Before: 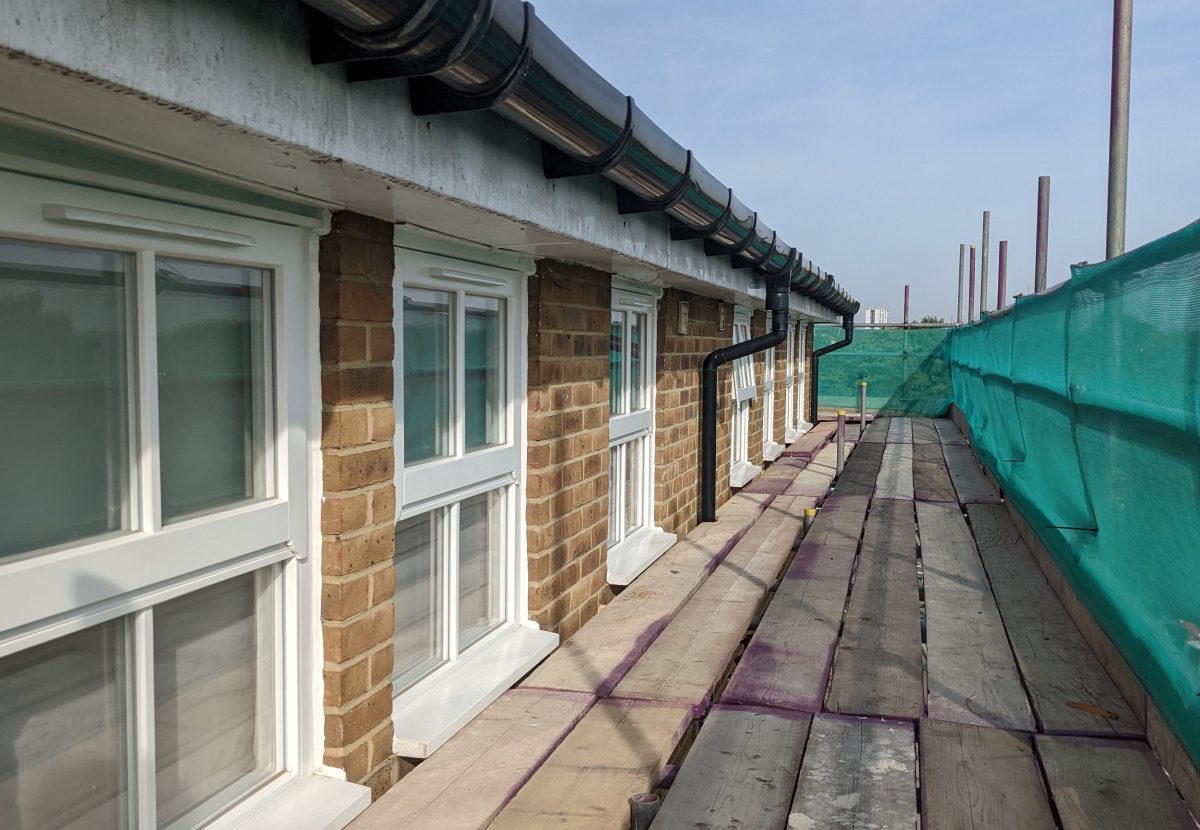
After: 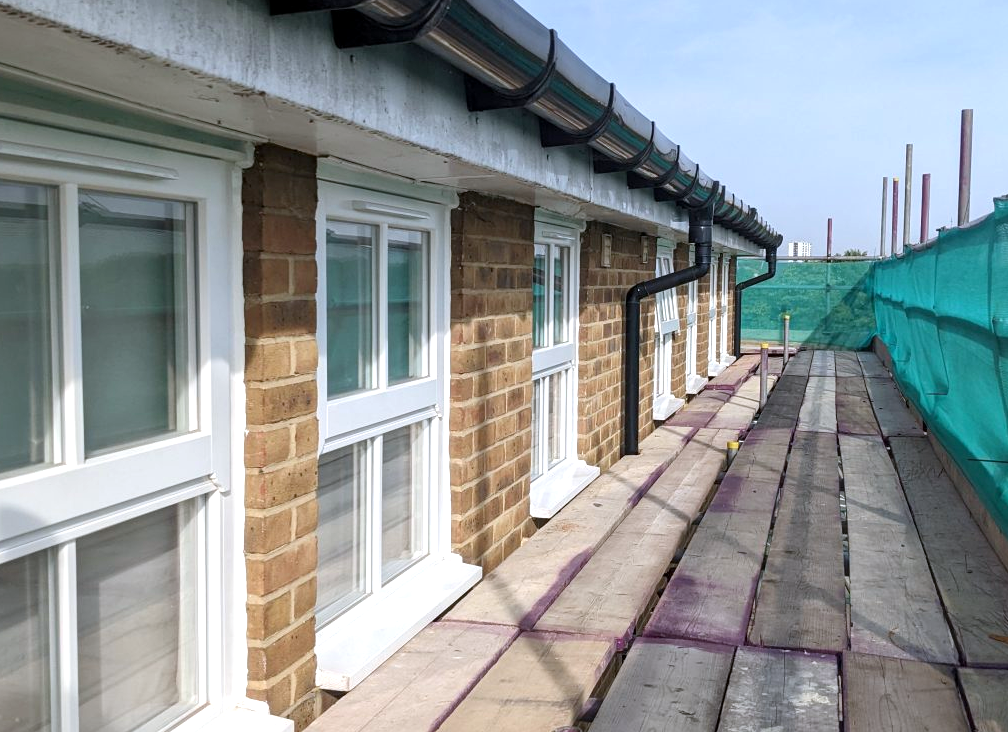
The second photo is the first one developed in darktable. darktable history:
white balance: red 0.984, blue 1.059
exposure: black level correction 0.001, exposure 0.5 EV, compensate exposure bias true, compensate highlight preservation false
crop: left 6.446%, top 8.188%, right 9.538%, bottom 3.548%
